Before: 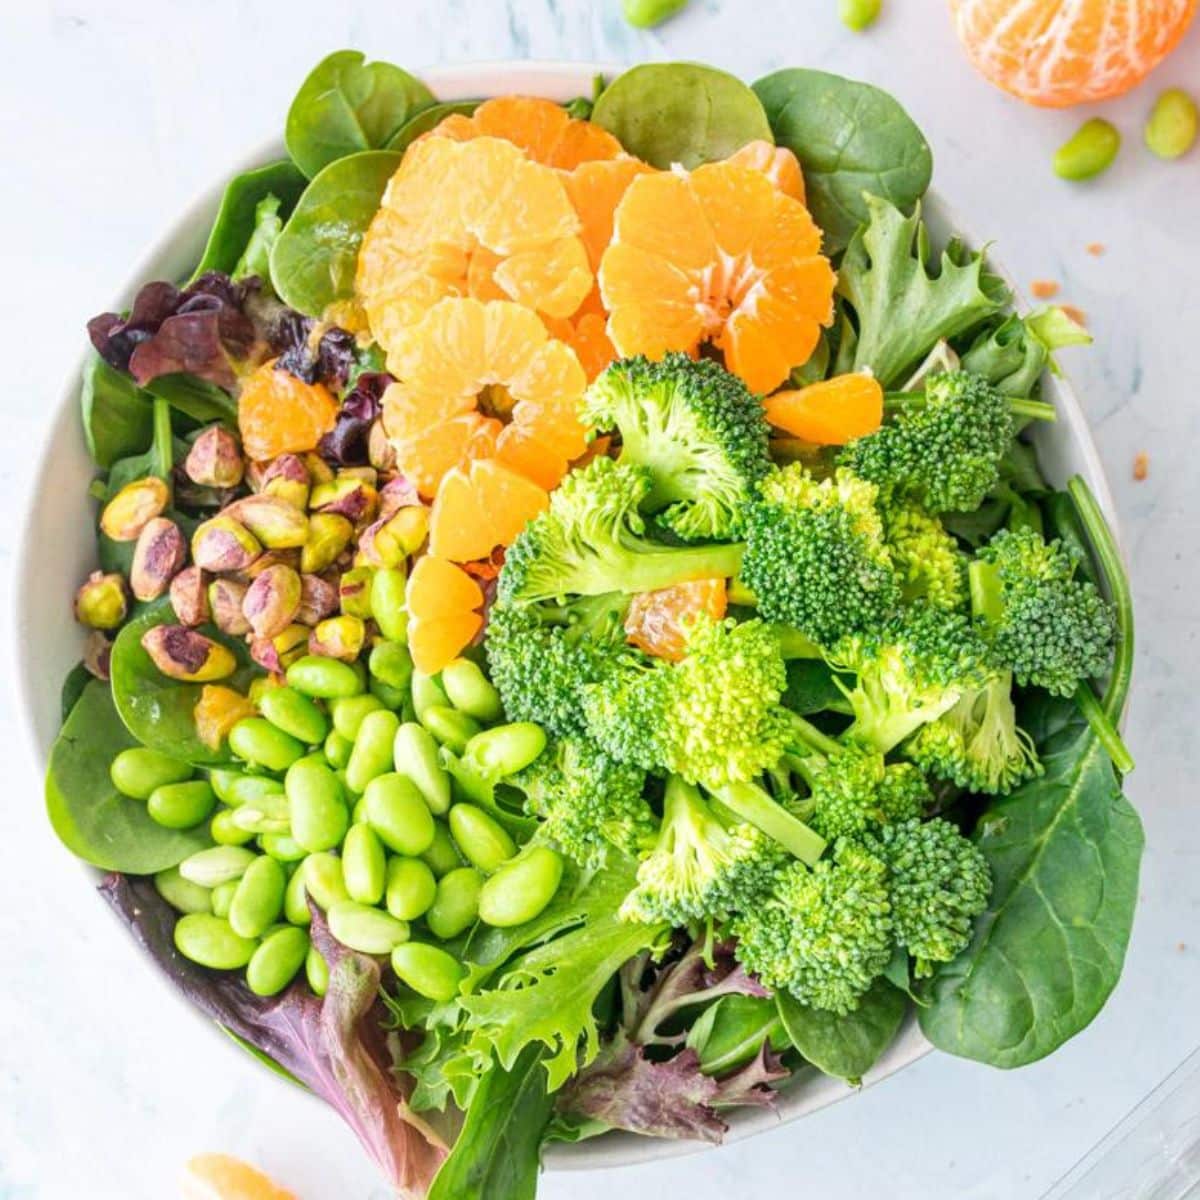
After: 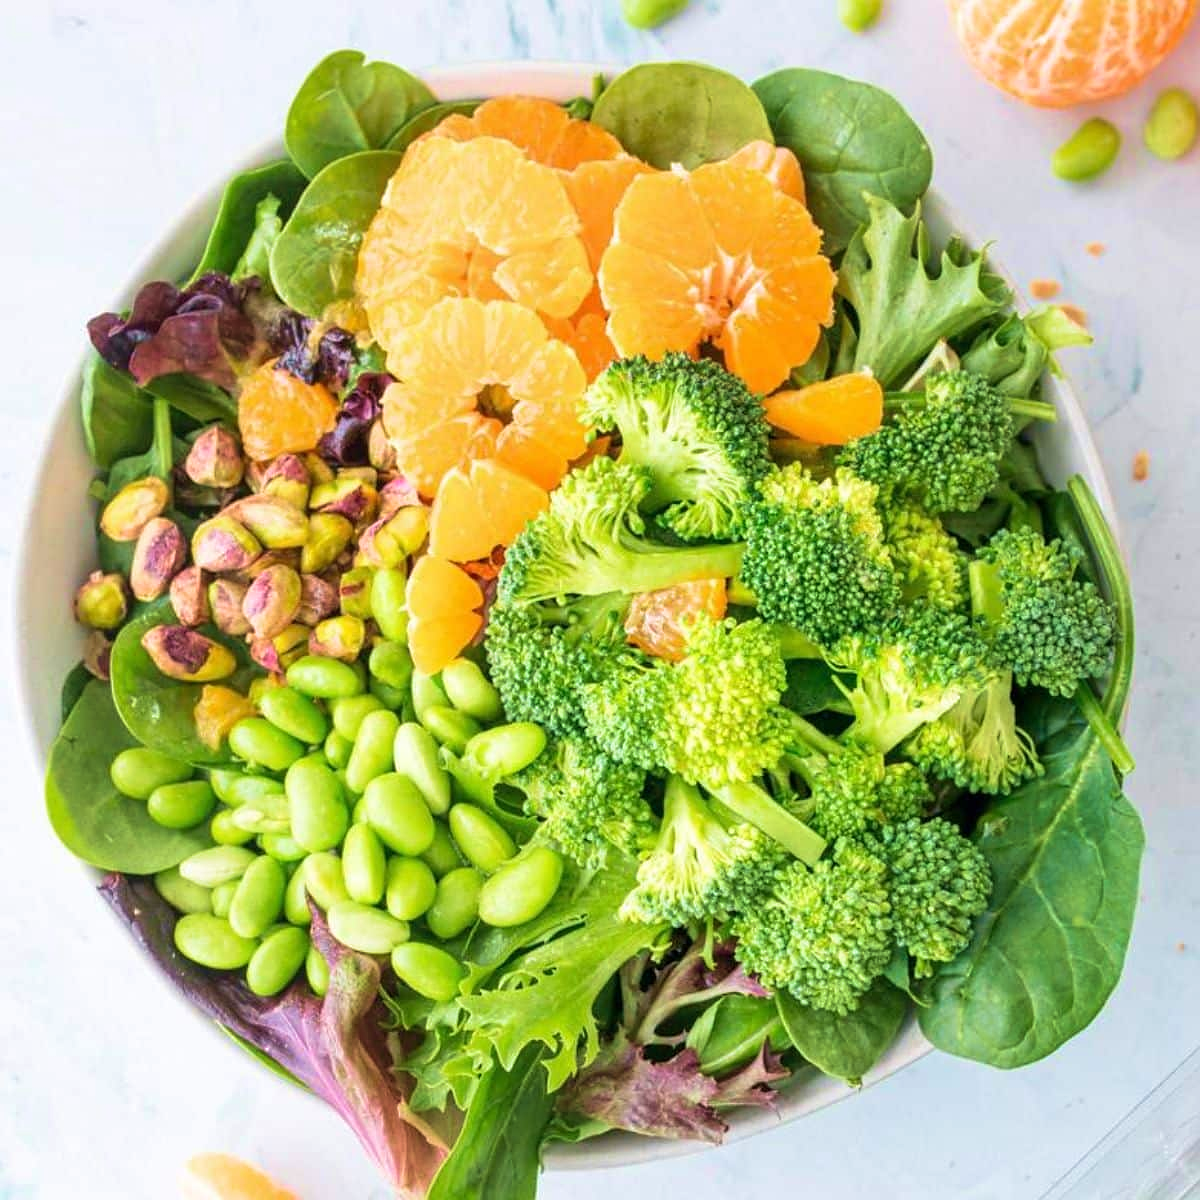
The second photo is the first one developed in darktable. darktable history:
sharpen: radius 1
velvia: strength 45%
